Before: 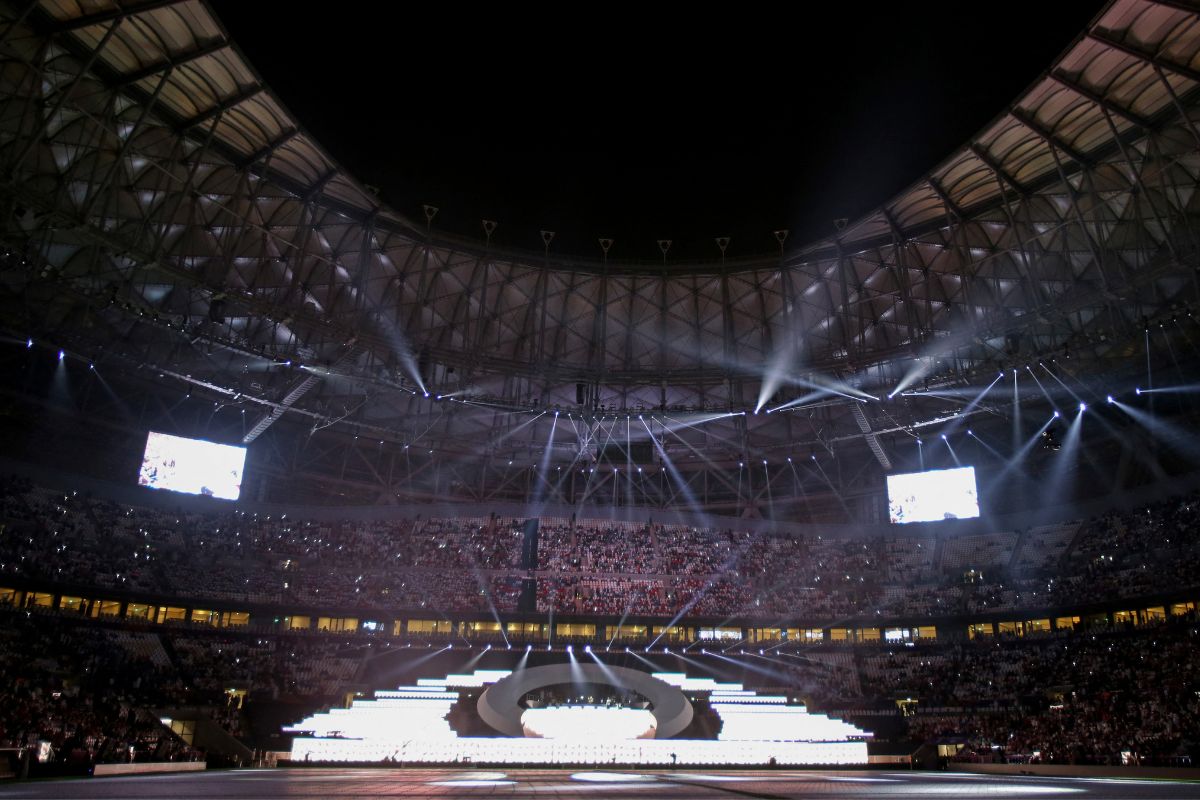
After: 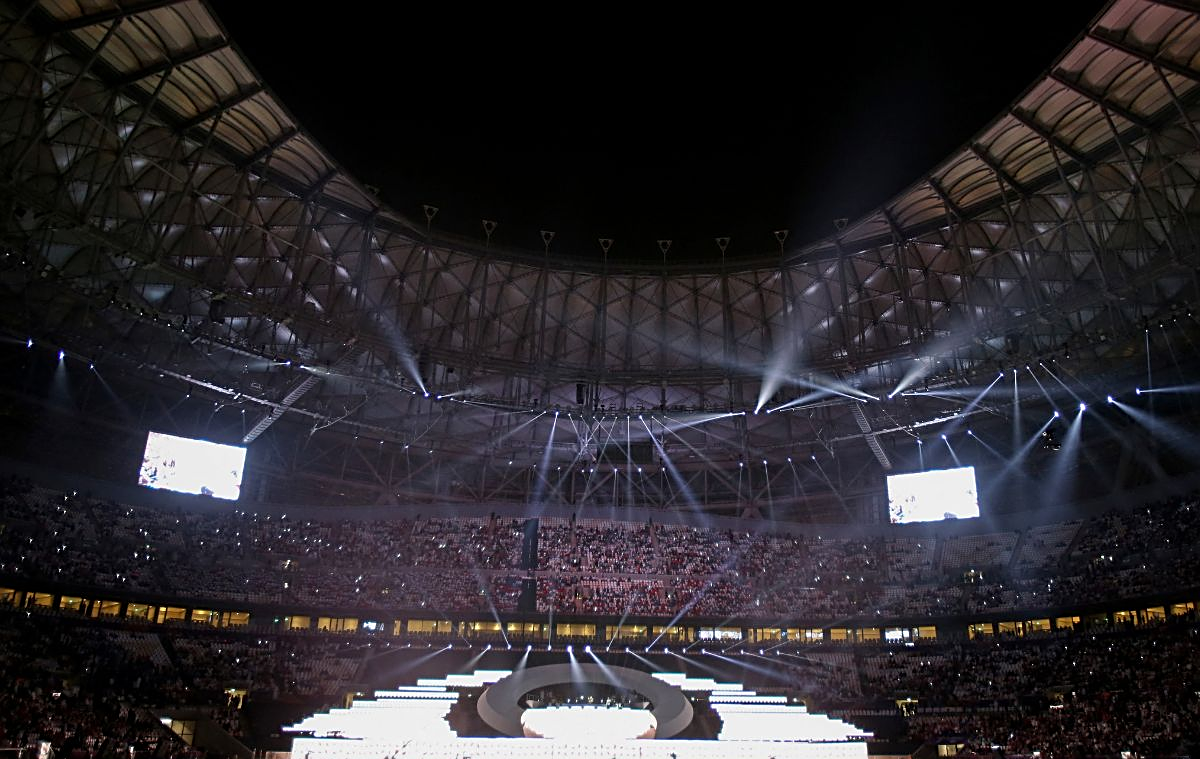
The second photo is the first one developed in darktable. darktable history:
sharpen: amount 0.493
crop and rotate: top 0.008%, bottom 5.108%
